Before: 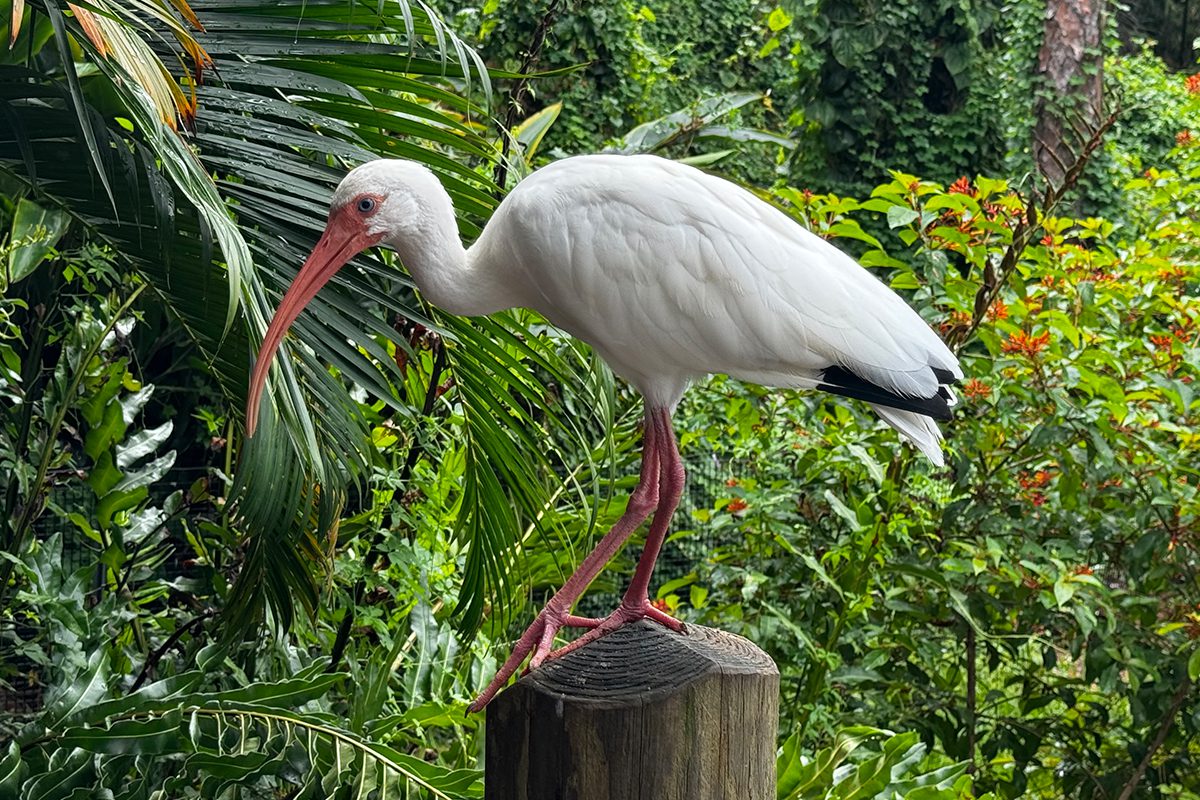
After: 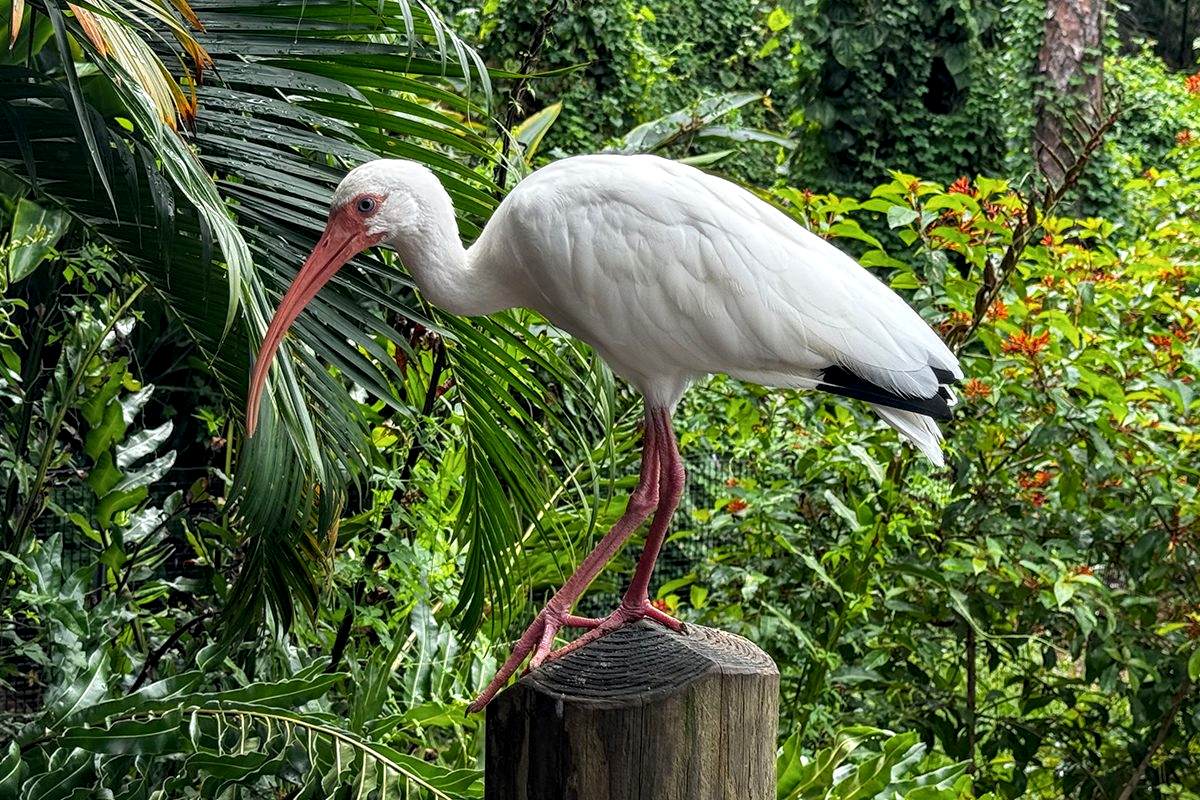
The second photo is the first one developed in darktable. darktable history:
local contrast: highlights 29%, shadows 73%, midtone range 0.744
